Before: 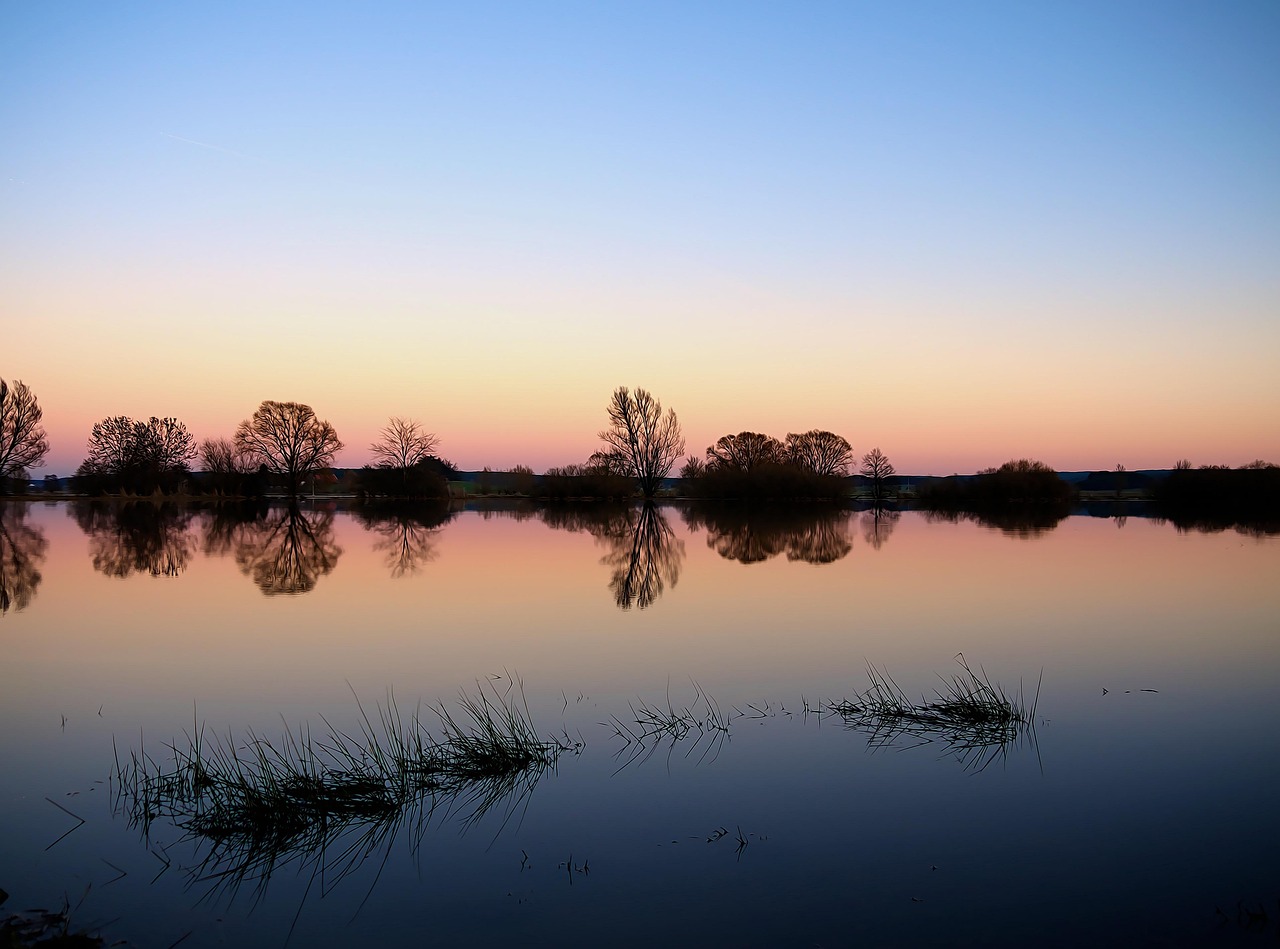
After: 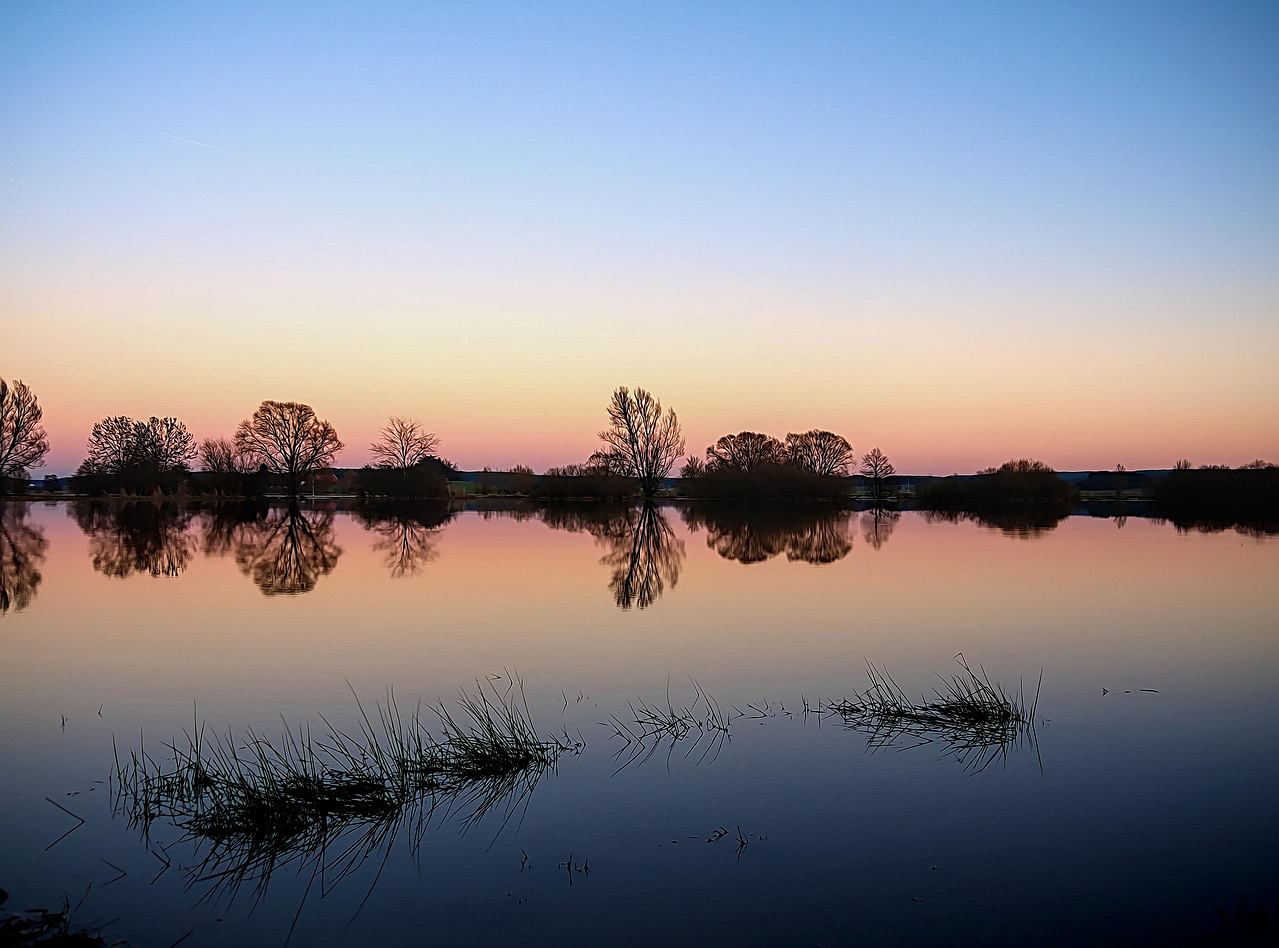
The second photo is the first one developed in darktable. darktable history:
sharpen: radius 2.176, amount 0.379, threshold 0.155
local contrast: on, module defaults
